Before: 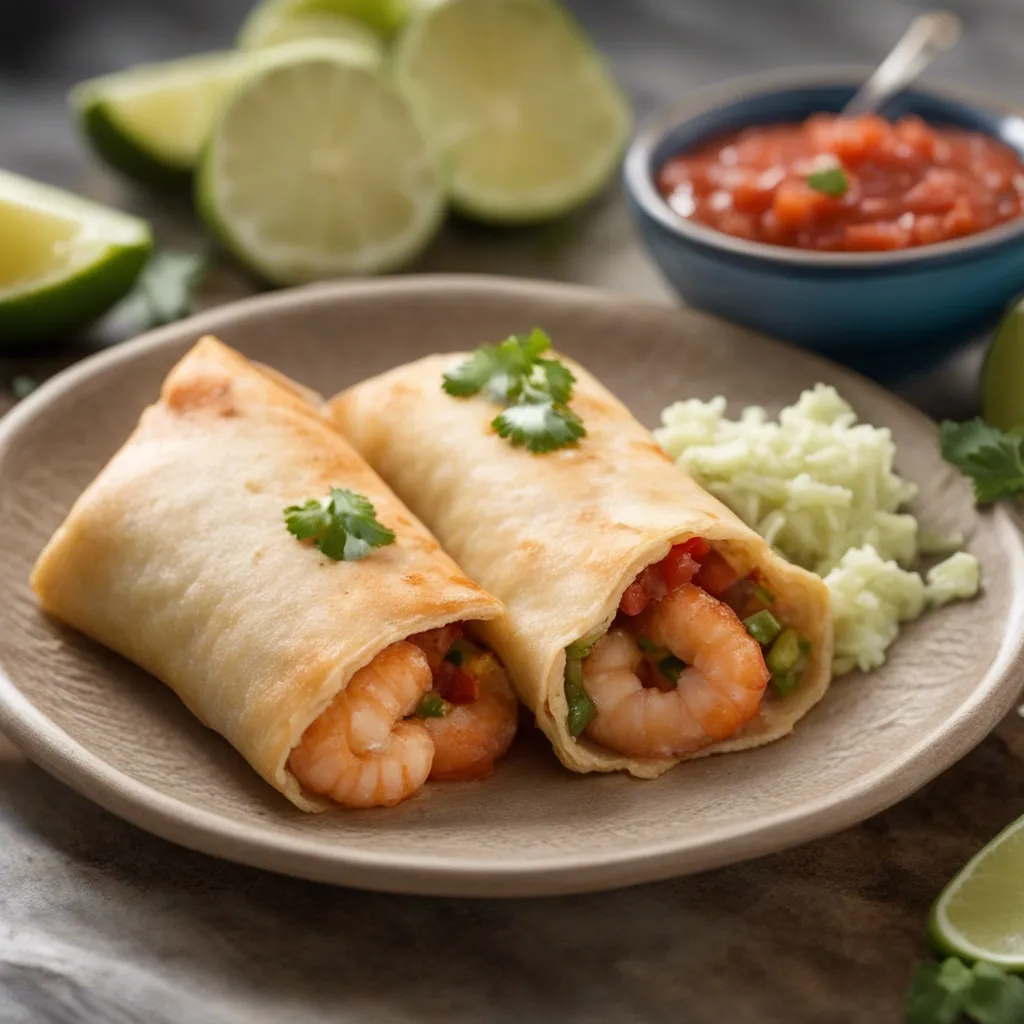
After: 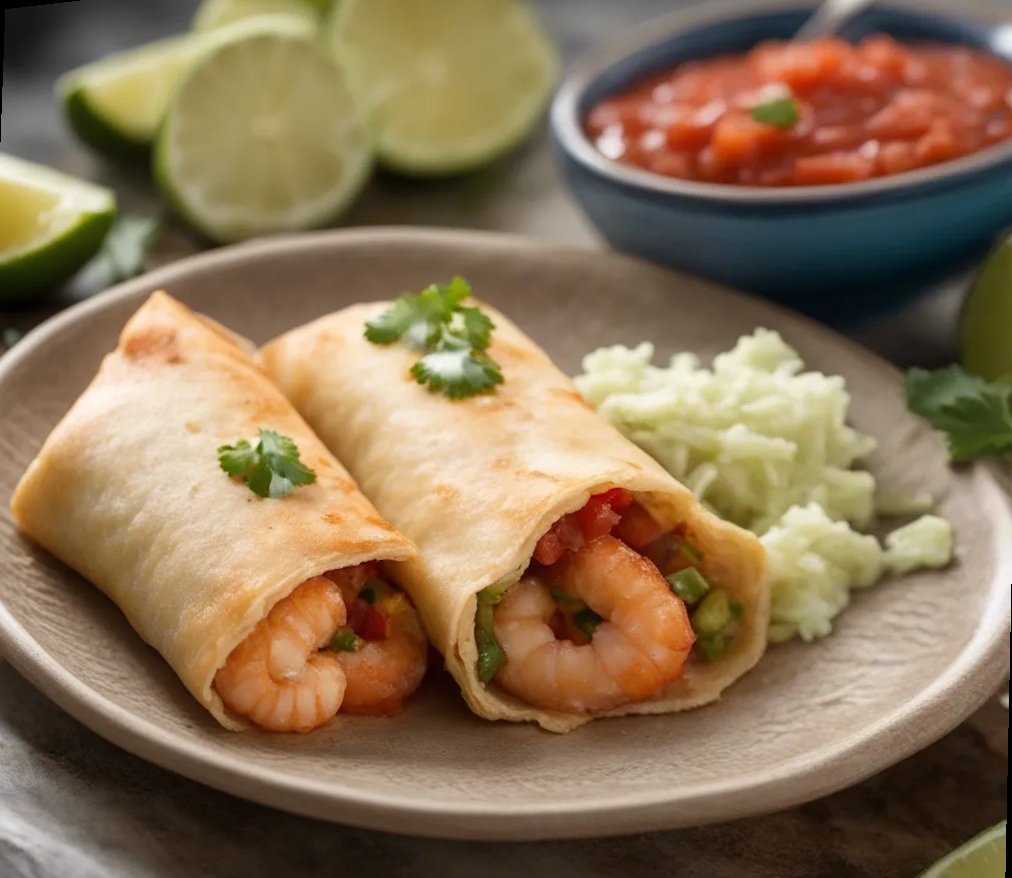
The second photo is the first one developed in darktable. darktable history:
exposure: compensate highlight preservation false
rotate and perspective: rotation 1.69°, lens shift (vertical) -0.023, lens shift (horizontal) -0.291, crop left 0.025, crop right 0.988, crop top 0.092, crop bottom 0.842
